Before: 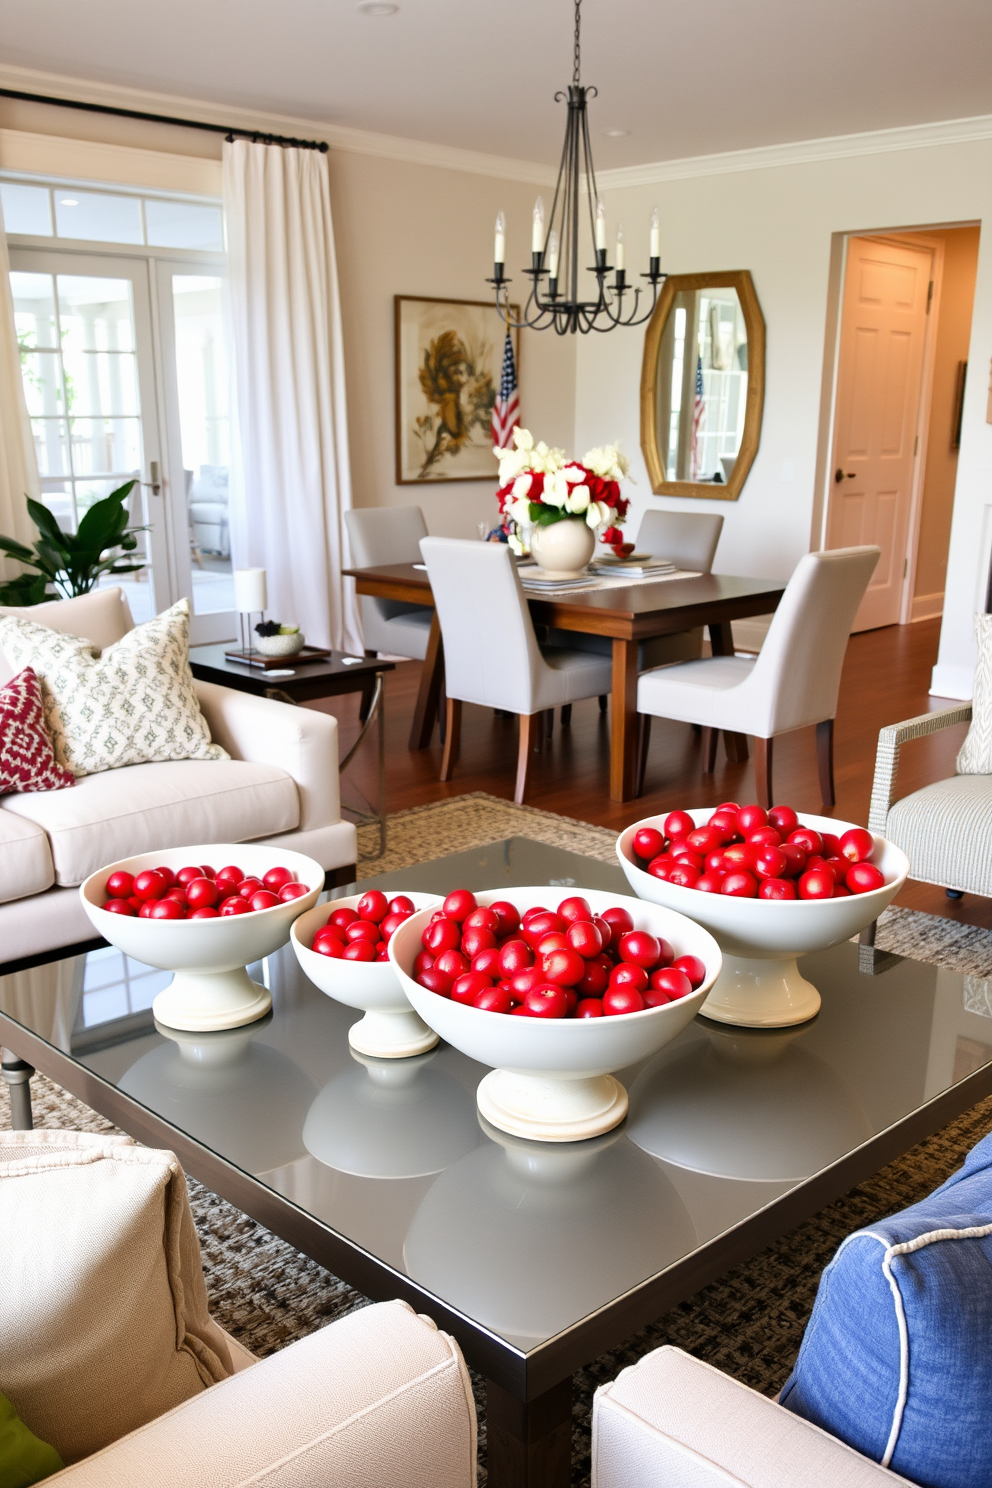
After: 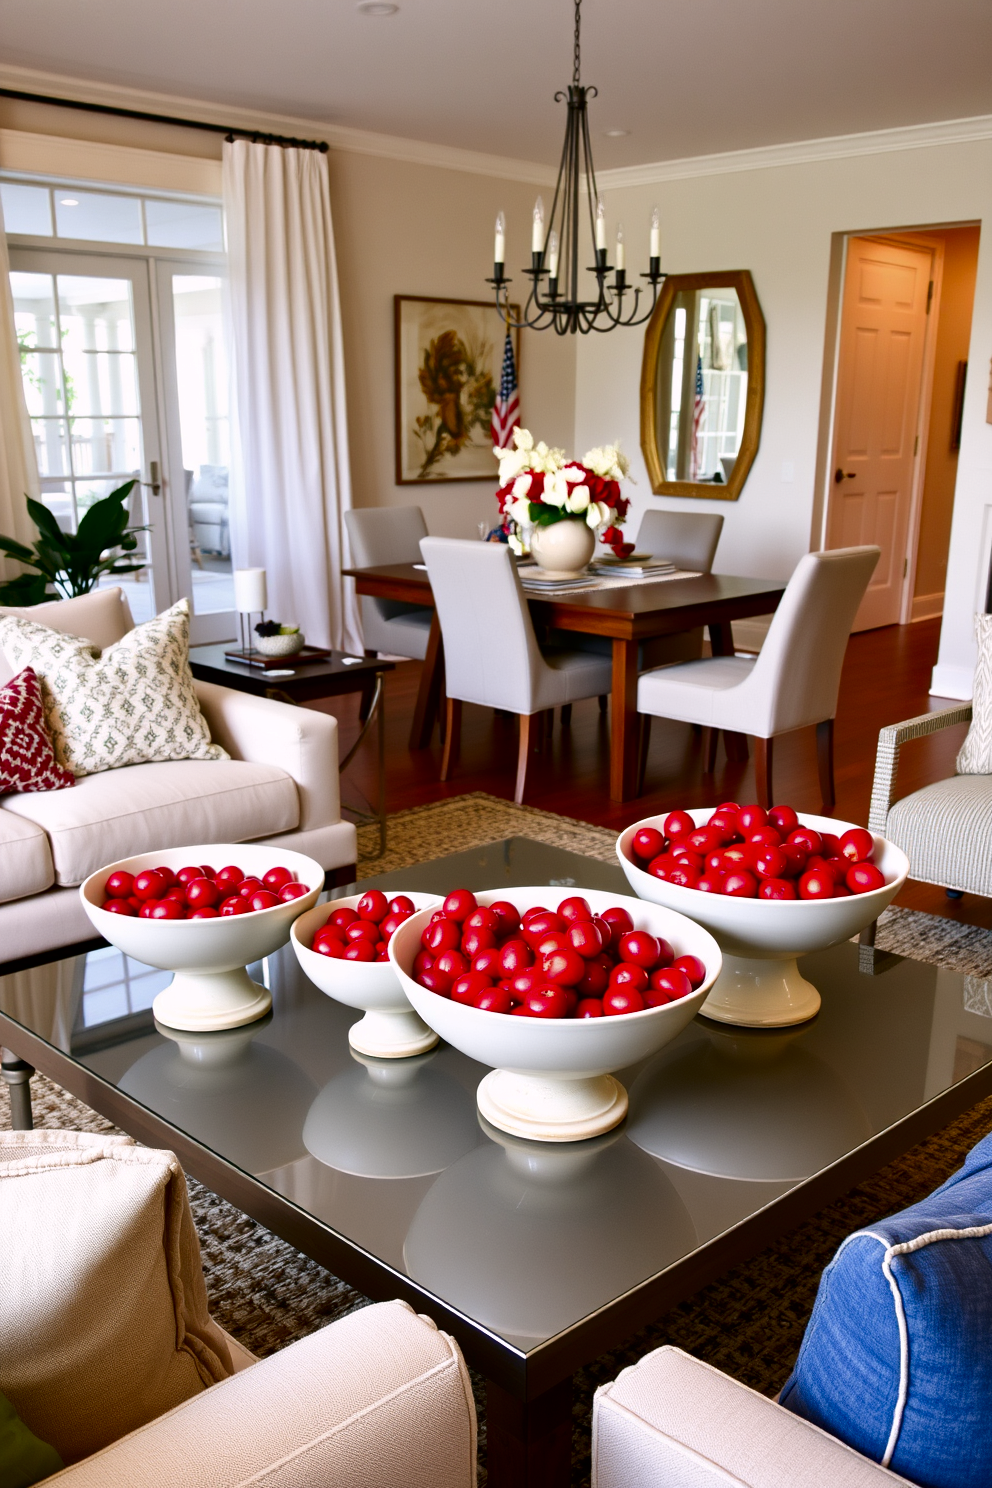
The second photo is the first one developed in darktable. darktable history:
color correction: highlights a* 3.16, highlights b* -1.13, shadows a* -0.105, shadows b* 2.37, saturation 0.981
contrast brightness saturation: brightness -0.246, saturation 0.203
